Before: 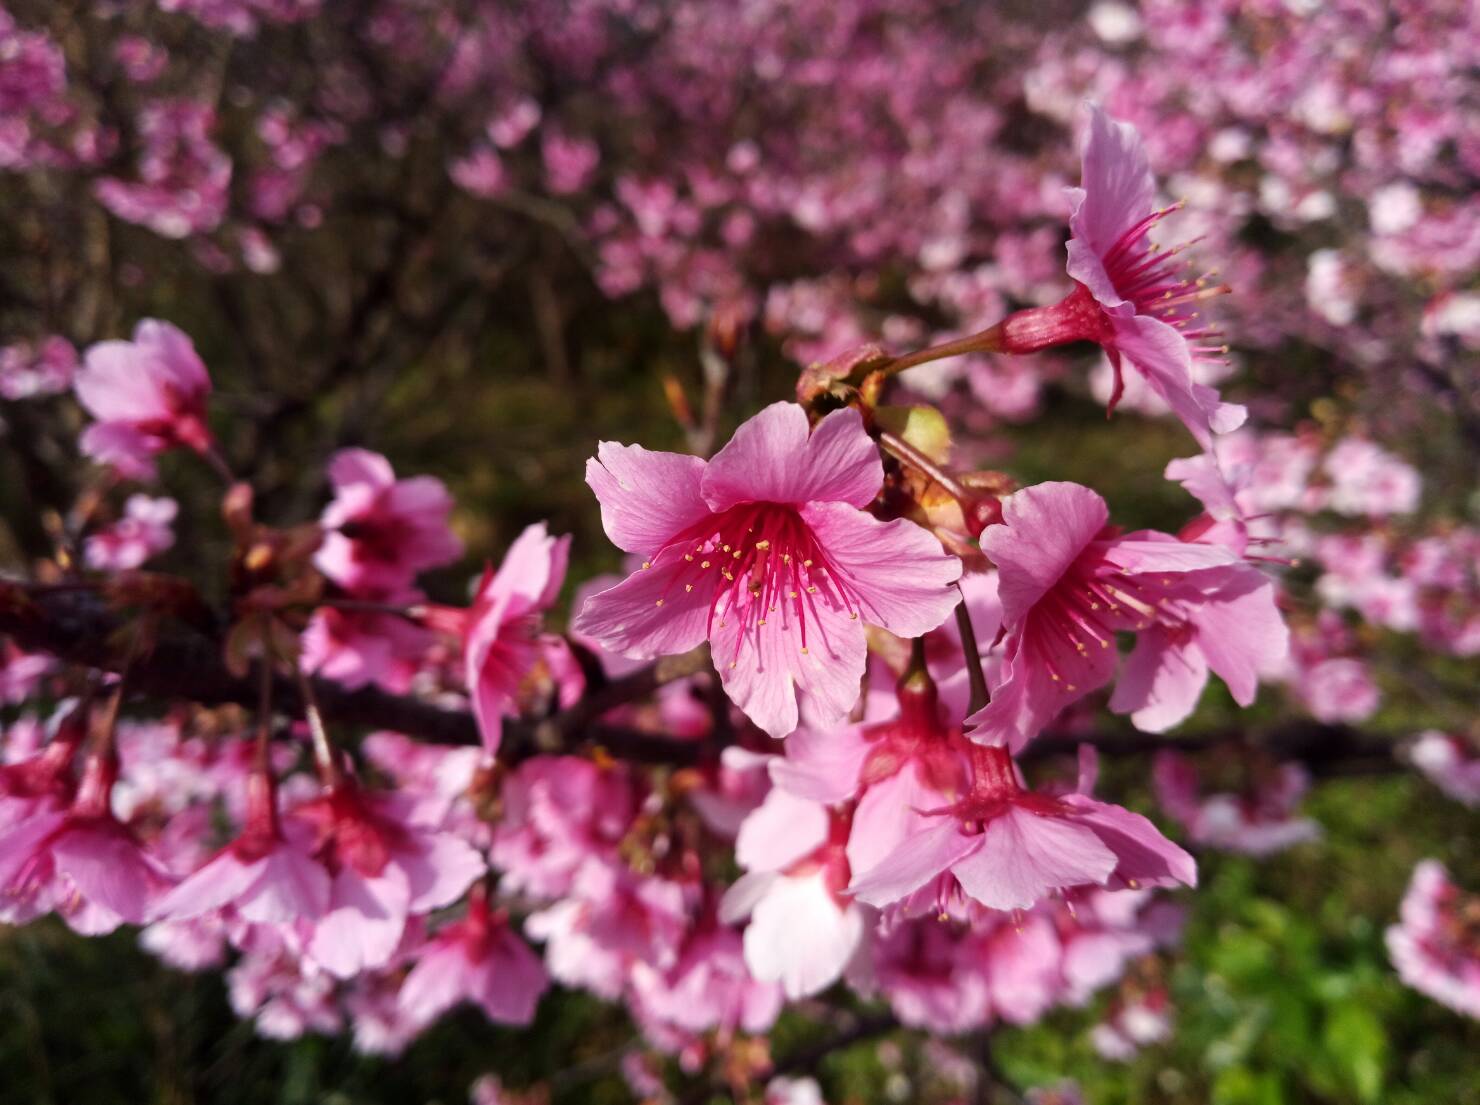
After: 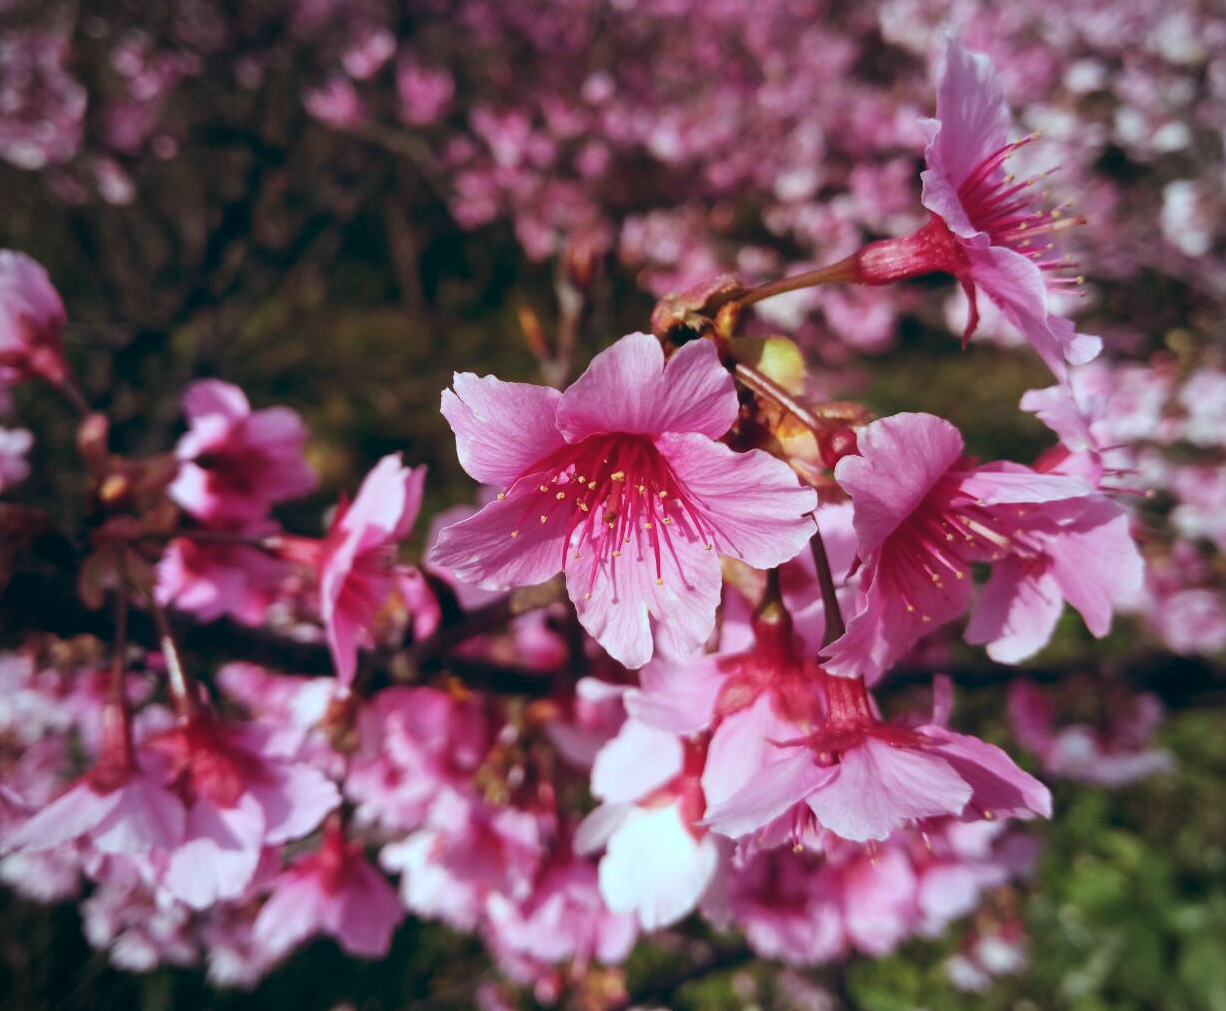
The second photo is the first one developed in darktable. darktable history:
vignetting: fall-off radius 60.92%
crop: left 9.807%, top 6.259%, right 7.334%, bottom 2.177%
color balance: lift [1.003, 0.993, 1.001, 1.007], gamma [1.018, 1.072, 0.959, 0.928], gain [0.974, 0.873, 1.031, 1.127]
